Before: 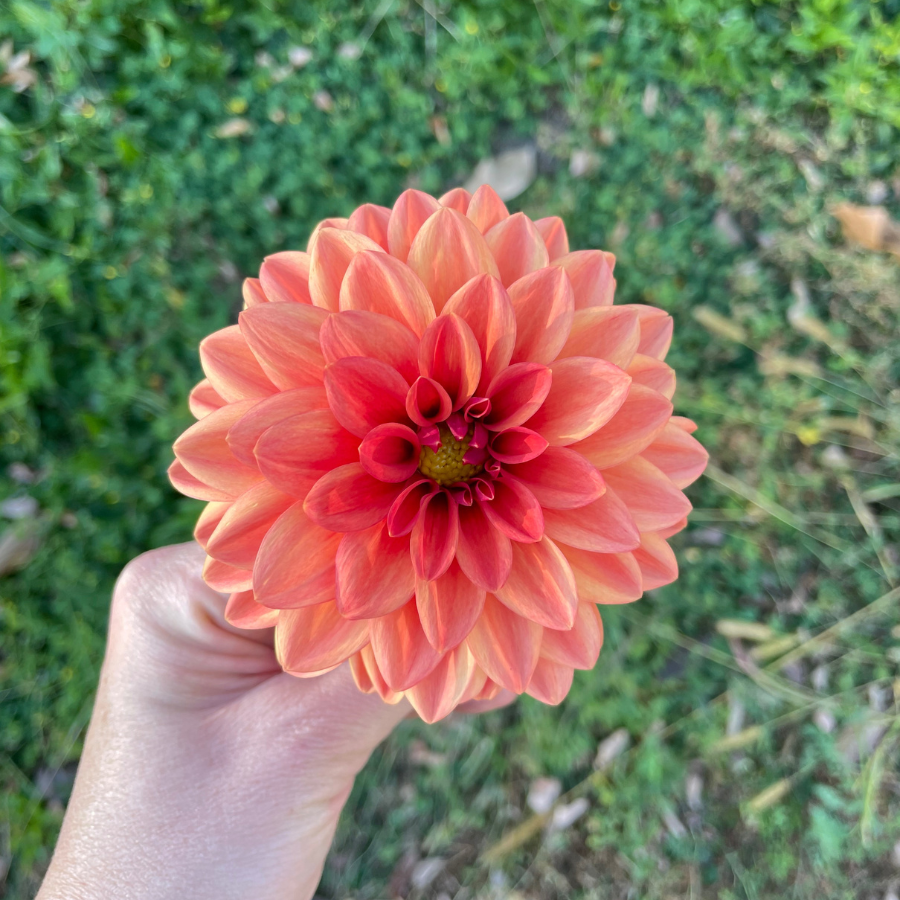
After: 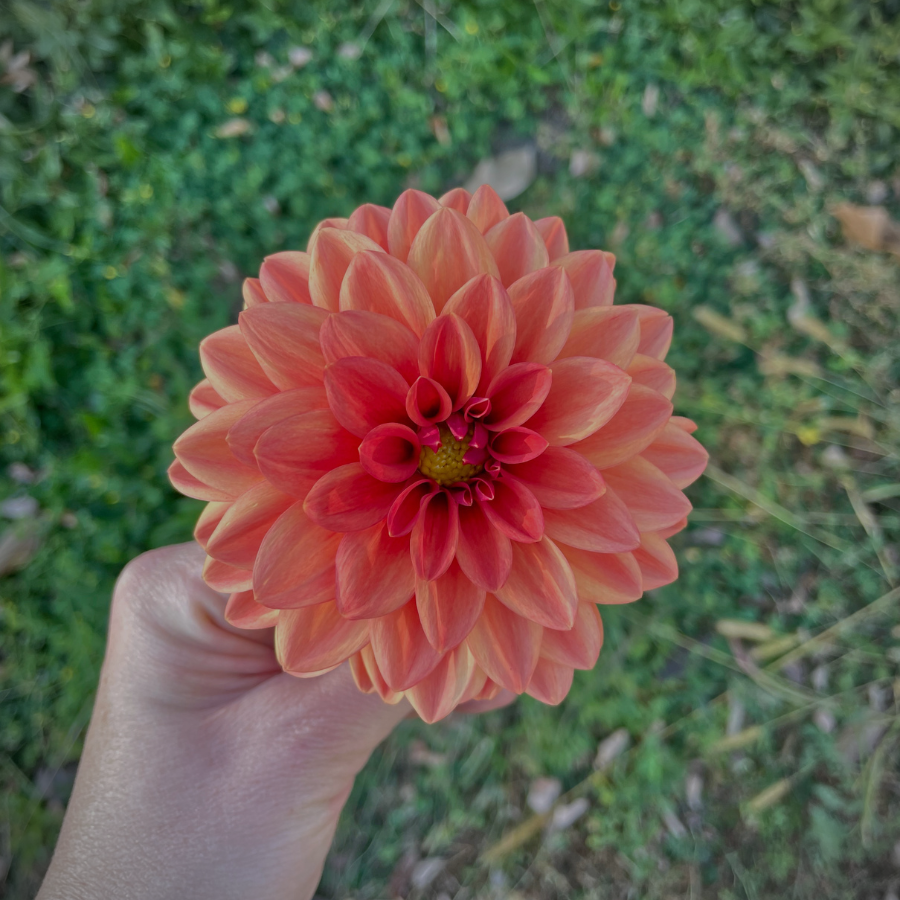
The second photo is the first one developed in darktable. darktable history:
vignetting: fall-off start 91.35%
tone equalizer: -8 EV -0.006 EV, -7 EV 0.016 EV, -6 EV -0.006 EV, -5 EV 0.008 EV, -4 EV -0.052 EV, -3 EV -0.235 EV, -2 EV -0.677 EV, -1 EV -0.978 EV, +0 EV -0.991 EV, mask exposure compensation -0.511 EV
shadows and highlights: radius 330.44, shadows 53.67, highlights -99.85, compress 94.24%, soften with gaussian
